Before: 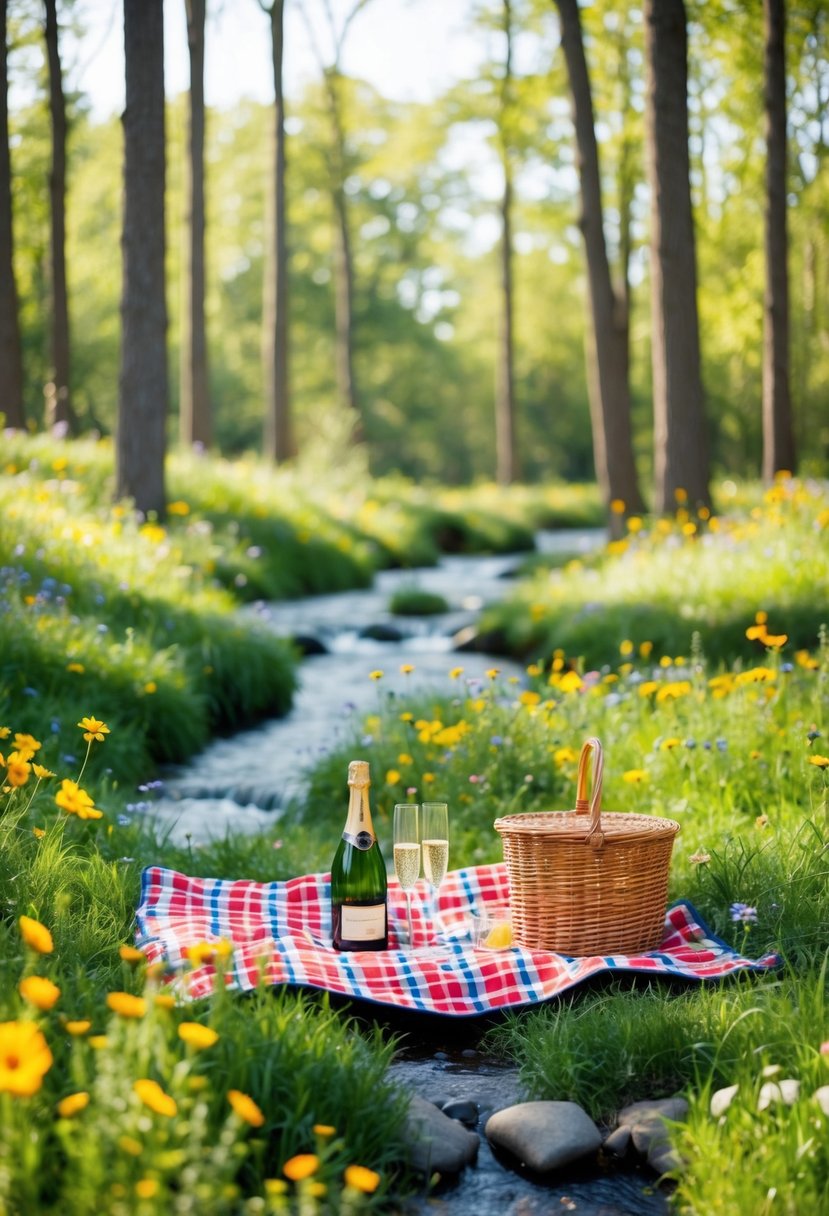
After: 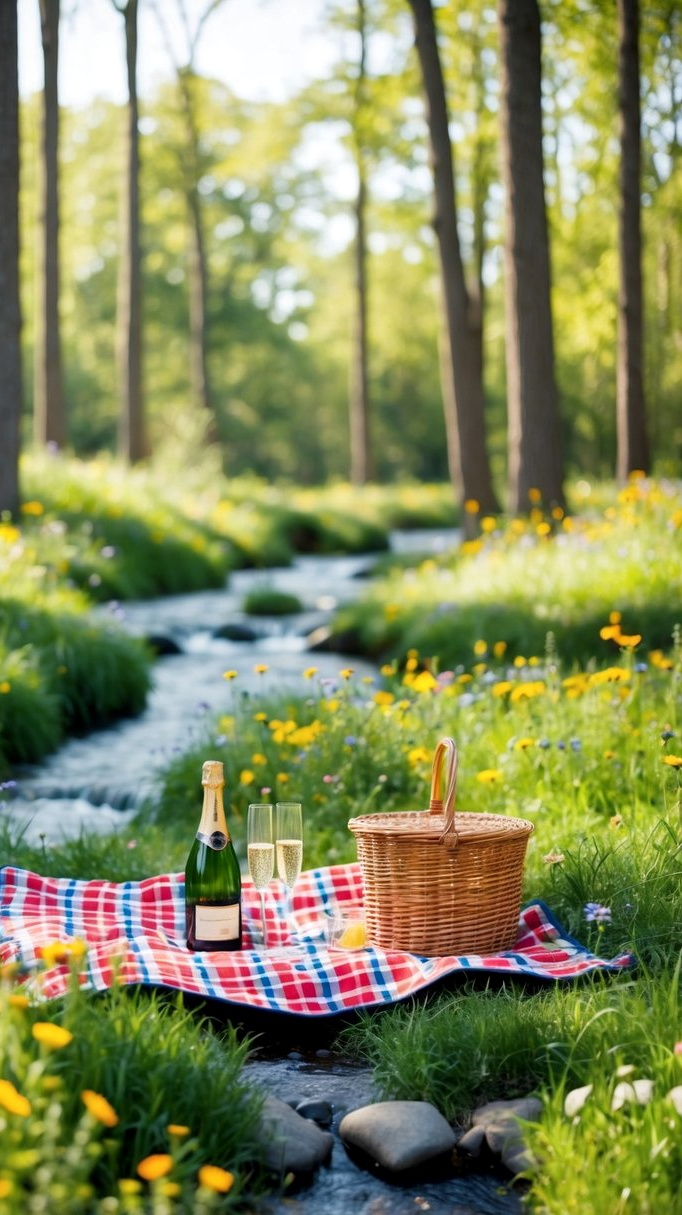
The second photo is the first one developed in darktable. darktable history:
crop: left 17.623%, bottom 0.04%
local contrast: mode bilateral grid, contrast 20, coarseness 50, detail 119%, midtone range 0.2
